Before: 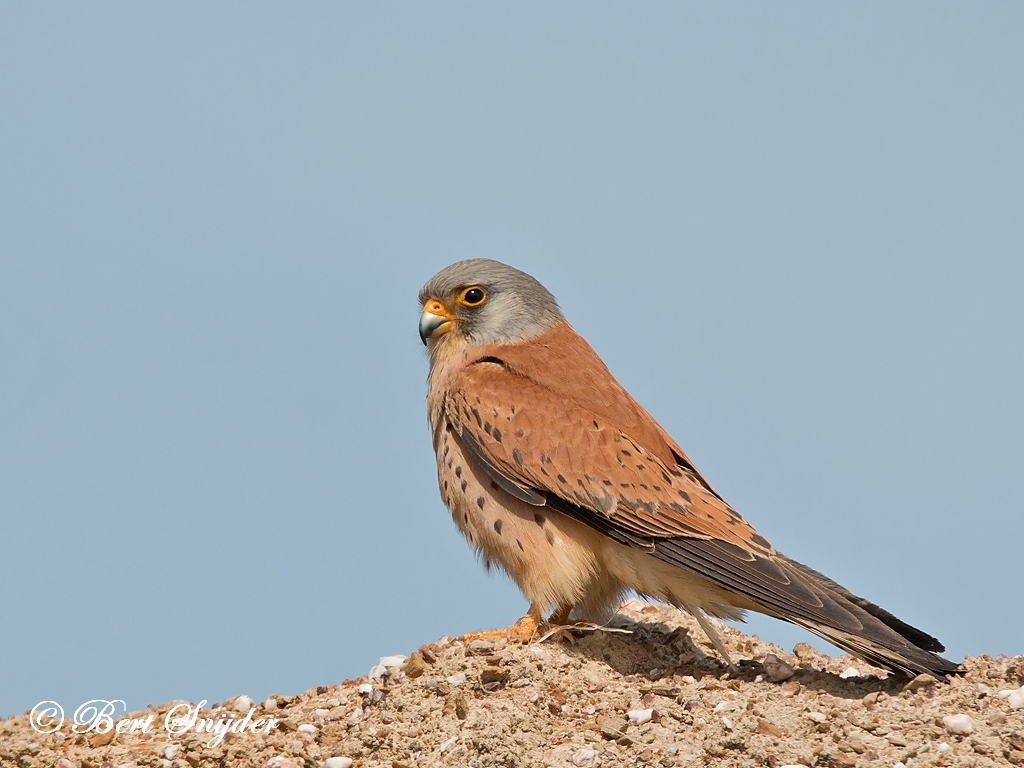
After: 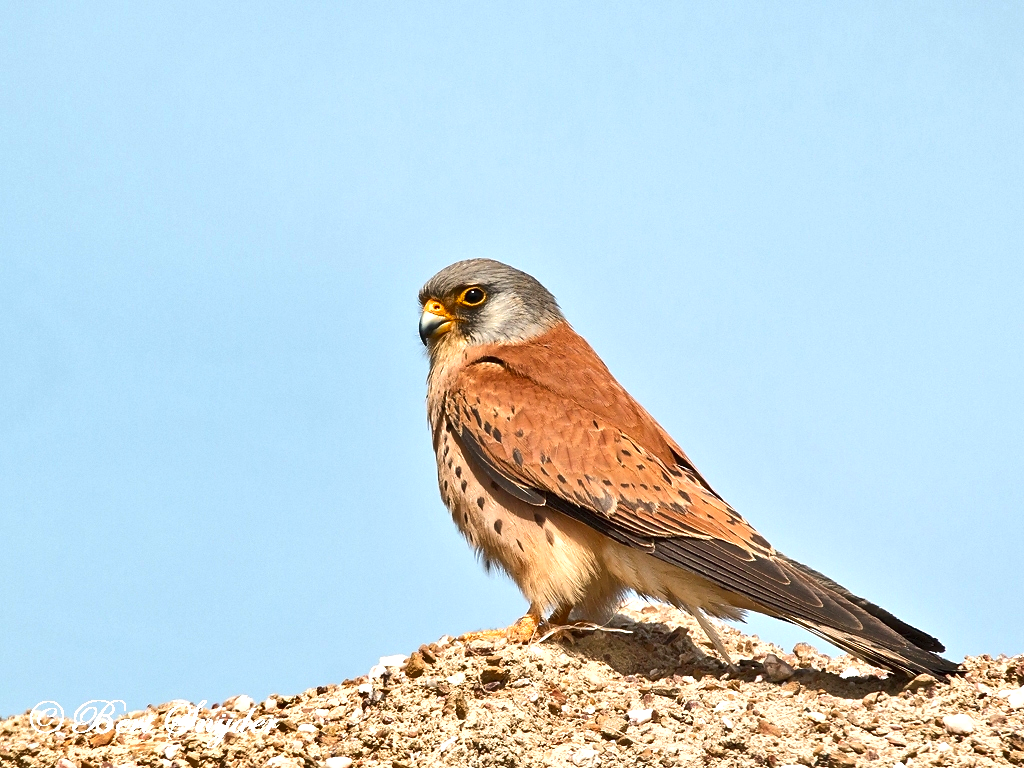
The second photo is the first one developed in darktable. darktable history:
exposure: black level correction 0, exposure 0.896 EV, compensate highlight preservation false
shadows and highlights: low approximation 0.01, soften with gaussian
